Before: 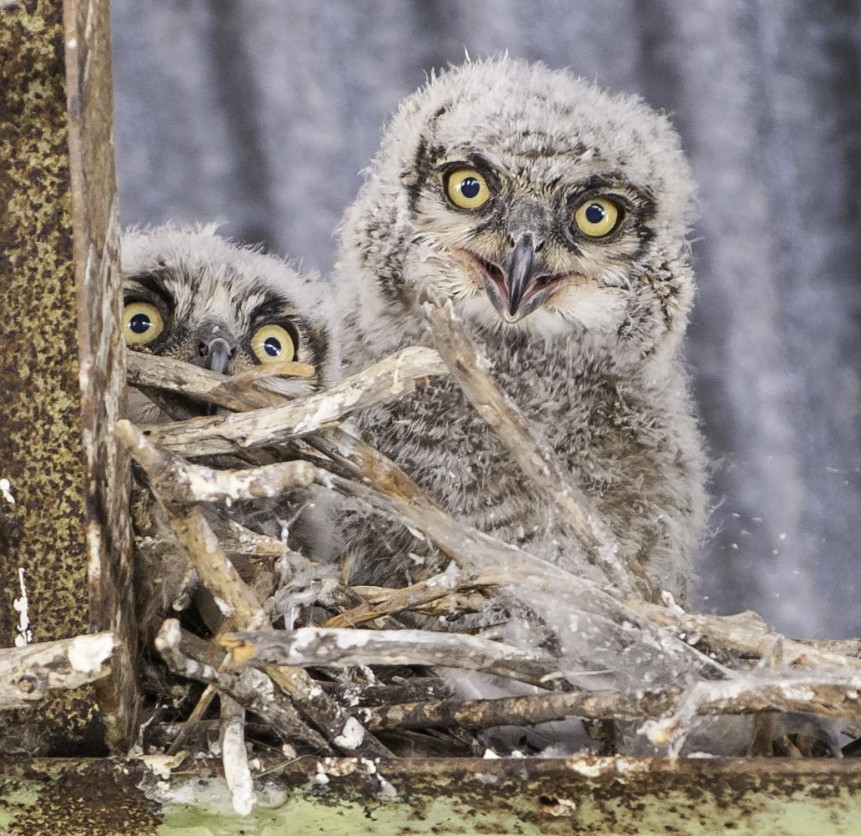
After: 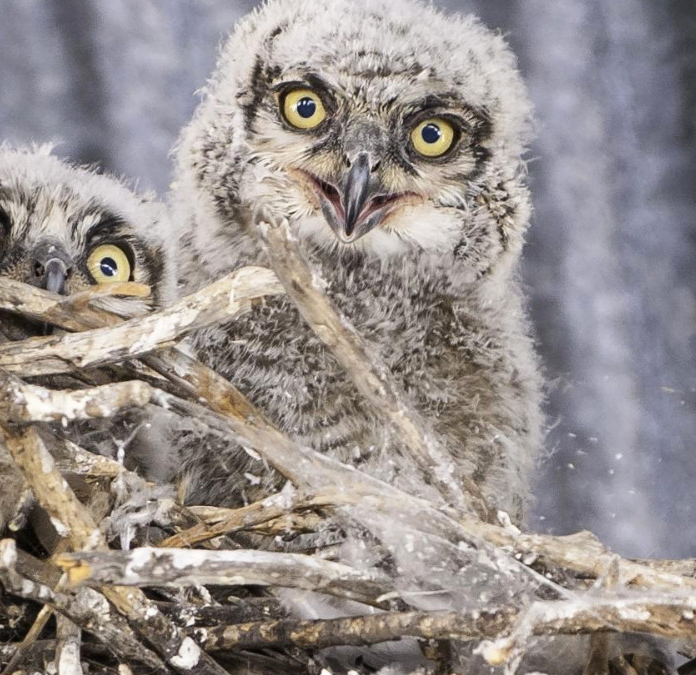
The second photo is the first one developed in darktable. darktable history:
tone curve: curves: ch0 [(0, 0) (0.003, 0.003) (0.011, 0.012) (0.025, 0.026) (0.044, 0.046) (0.069, 0.072) (0.1, 0.104) (0.136, 0.141) (0.177, 0.185) (0.224, 0.234) (0.277, 0.289) (0.335, 0.349) (0.399, 0.415) (0.468, 0.488) (0.543, 0.566) (0.623, 0.649) (0.709, 0.739) (0.801, 0.834) (0.898, 0.923) (1, 1)], preserve colors none
tone equalizer: on, module defaults
crop: left 19.159%, top 9.58%, bottom 9.58%
